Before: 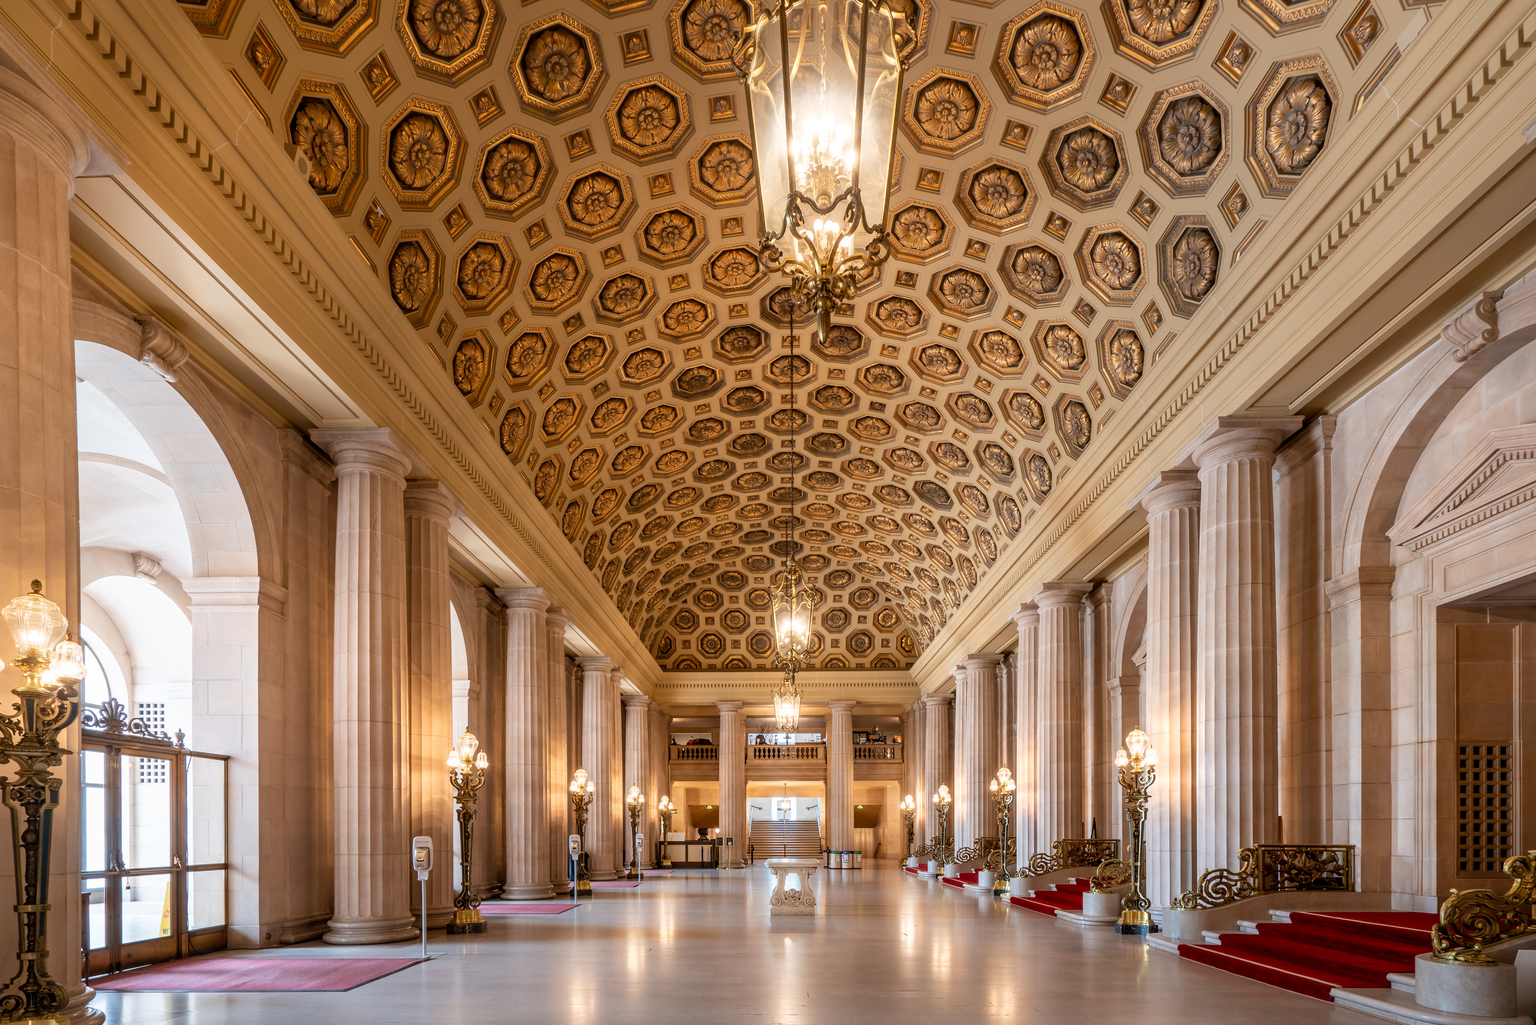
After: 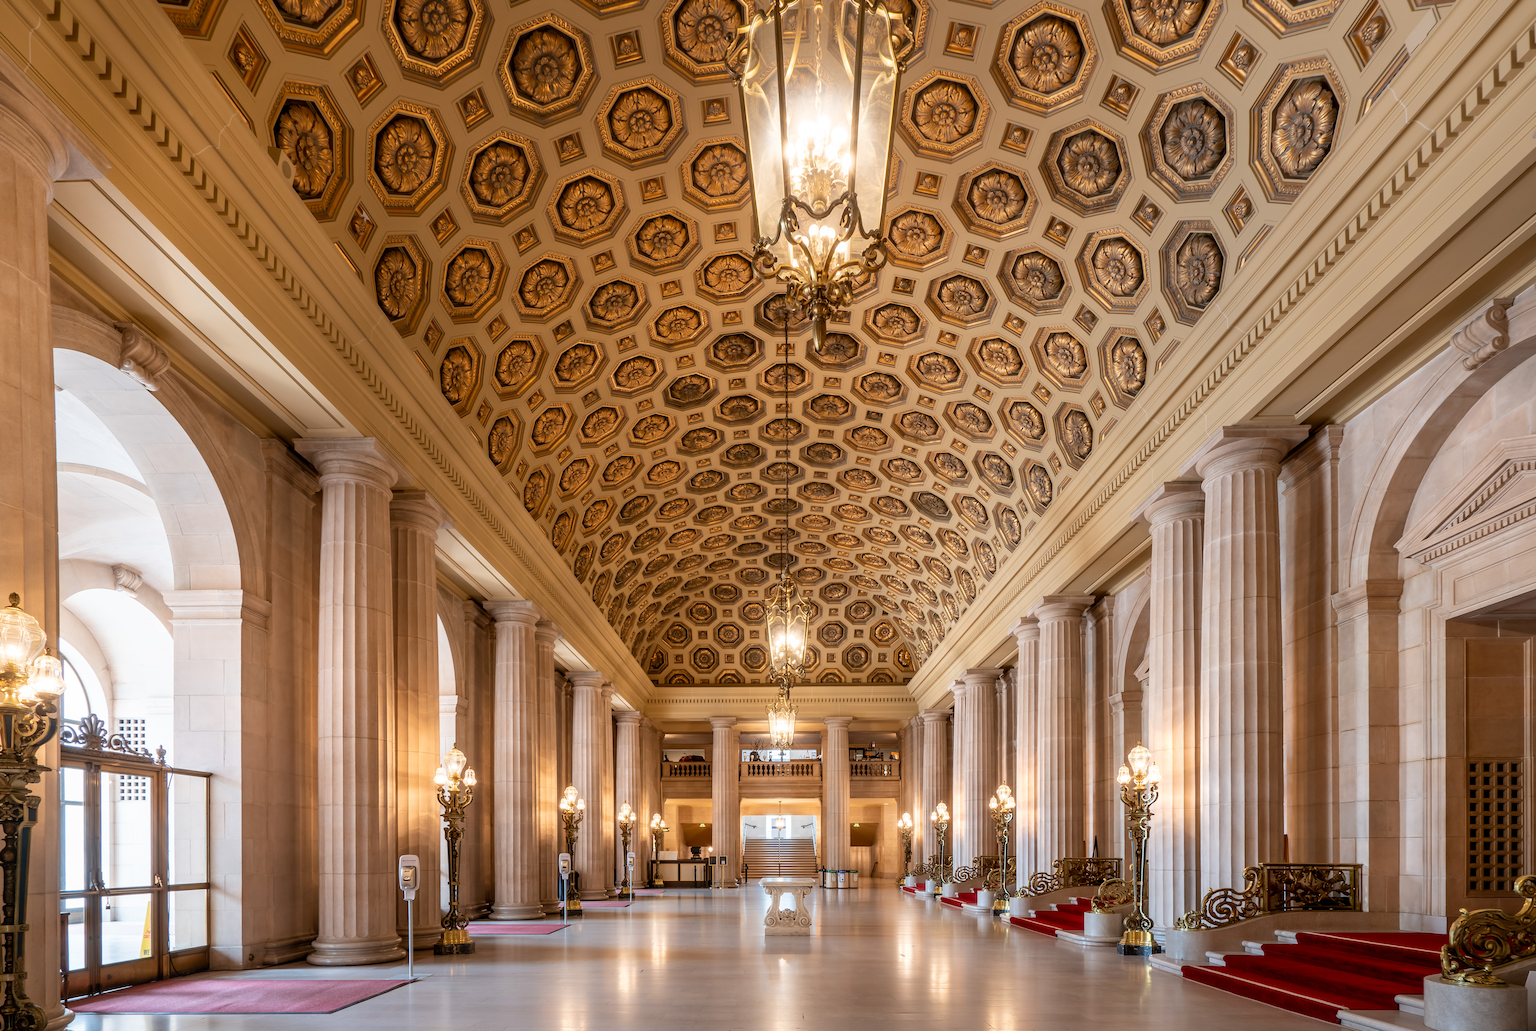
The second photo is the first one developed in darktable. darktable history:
crop and rotate: left 1.493%, right 0.692%, bottom 1.484%
